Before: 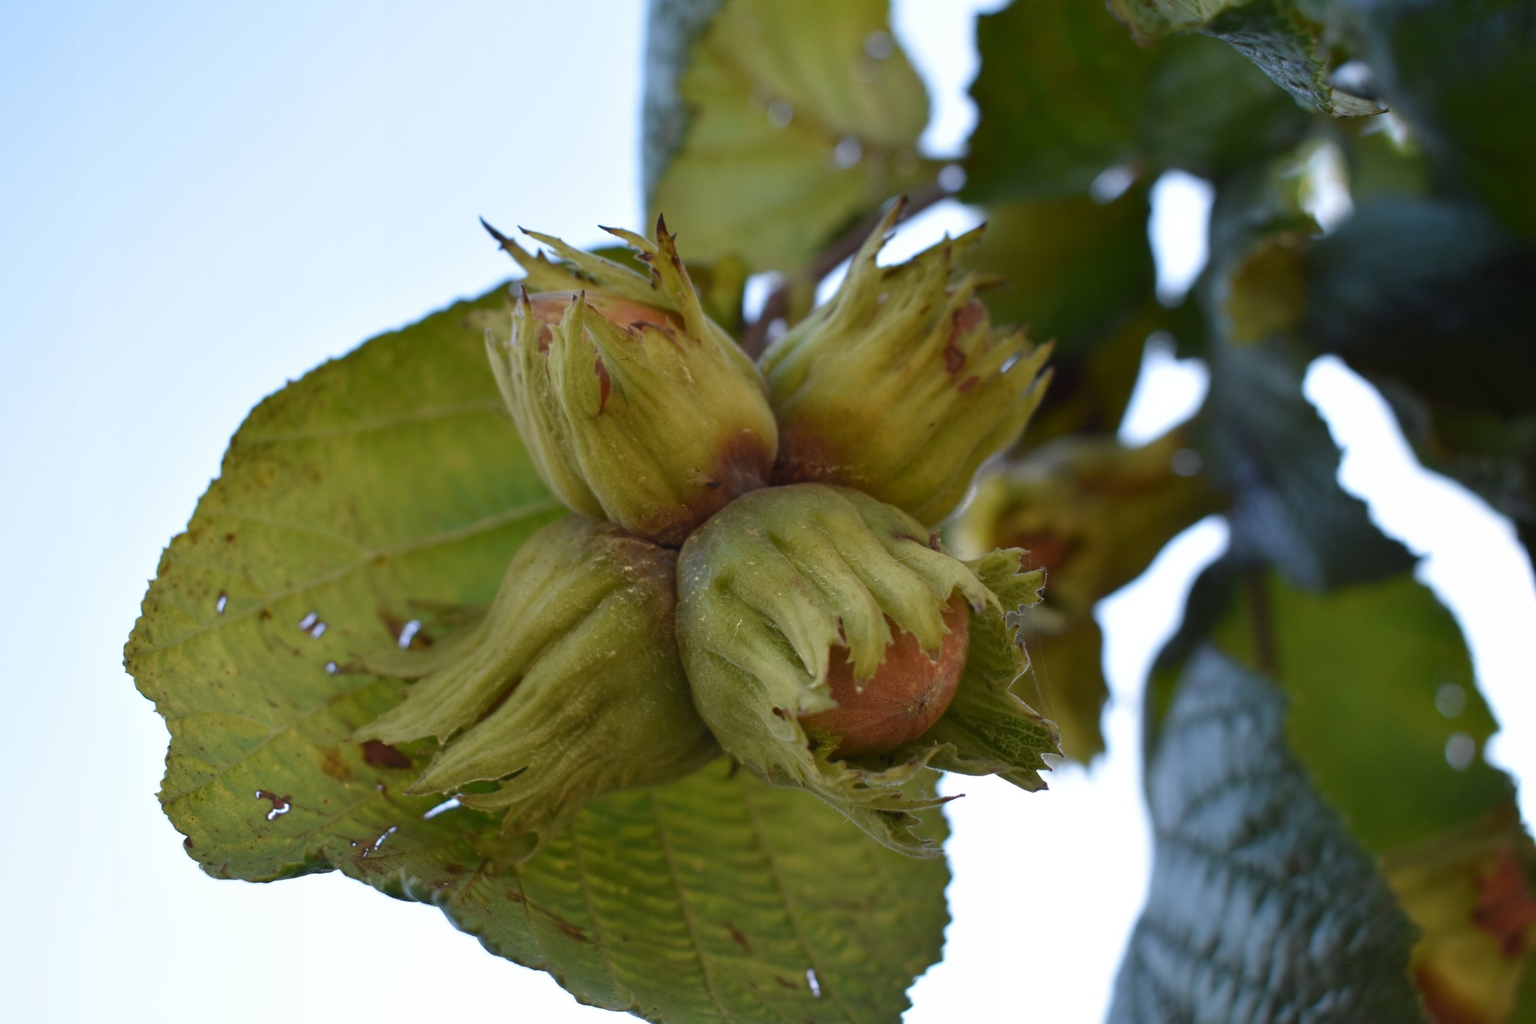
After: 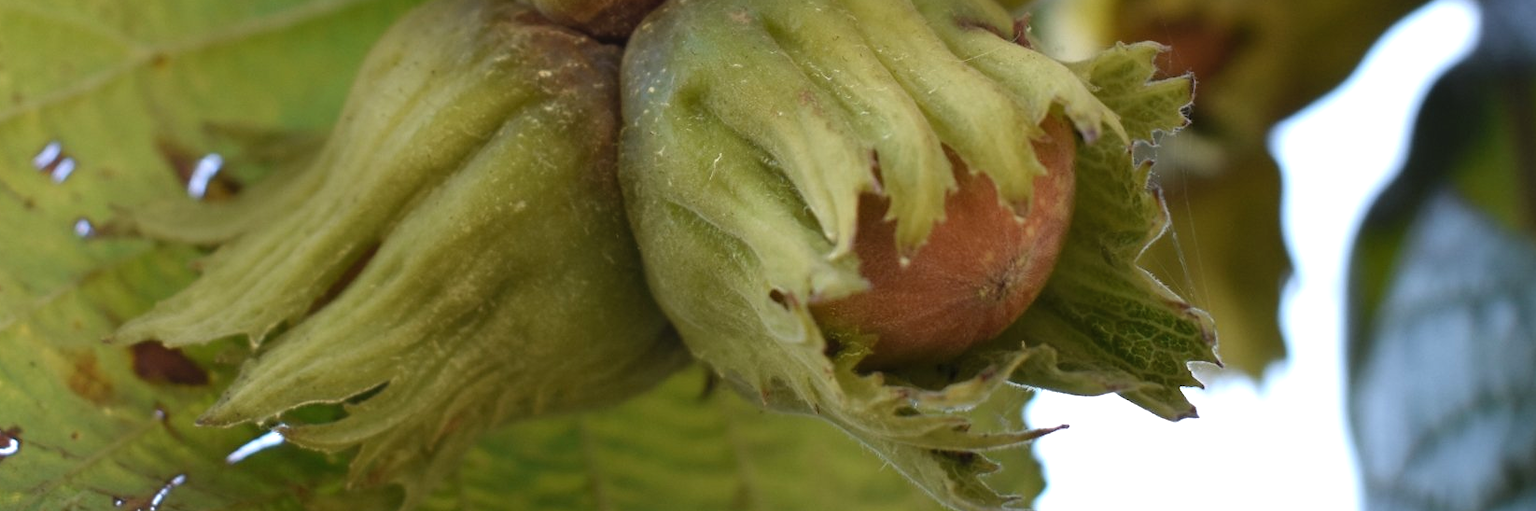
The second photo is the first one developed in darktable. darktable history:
tone equalizer: -8 EV -0.405 EV, -7 EV -0.388 EV, -6 EV -0.346 EV, -5 EV -0.182 EV, -3 EV 0.23 EV, -2 EV 0.363 EV, -1 EV 0.386 EV, +0 EV 0.44 EV, smoothing diameter 2.09%, edges refinement/feathering 21.36, mask exposure compensation -1.57 EV, filter diffusion 5
crop: left 18.106%, top 50.914%, right 17.587%, bottom 16.914%
exposure: black level correction 0.001, exposure 0.145 EV, compensate highlight preservation false
contrast brightness saturation: contrast 0.053, brightness 0.061, saturation 0.008
